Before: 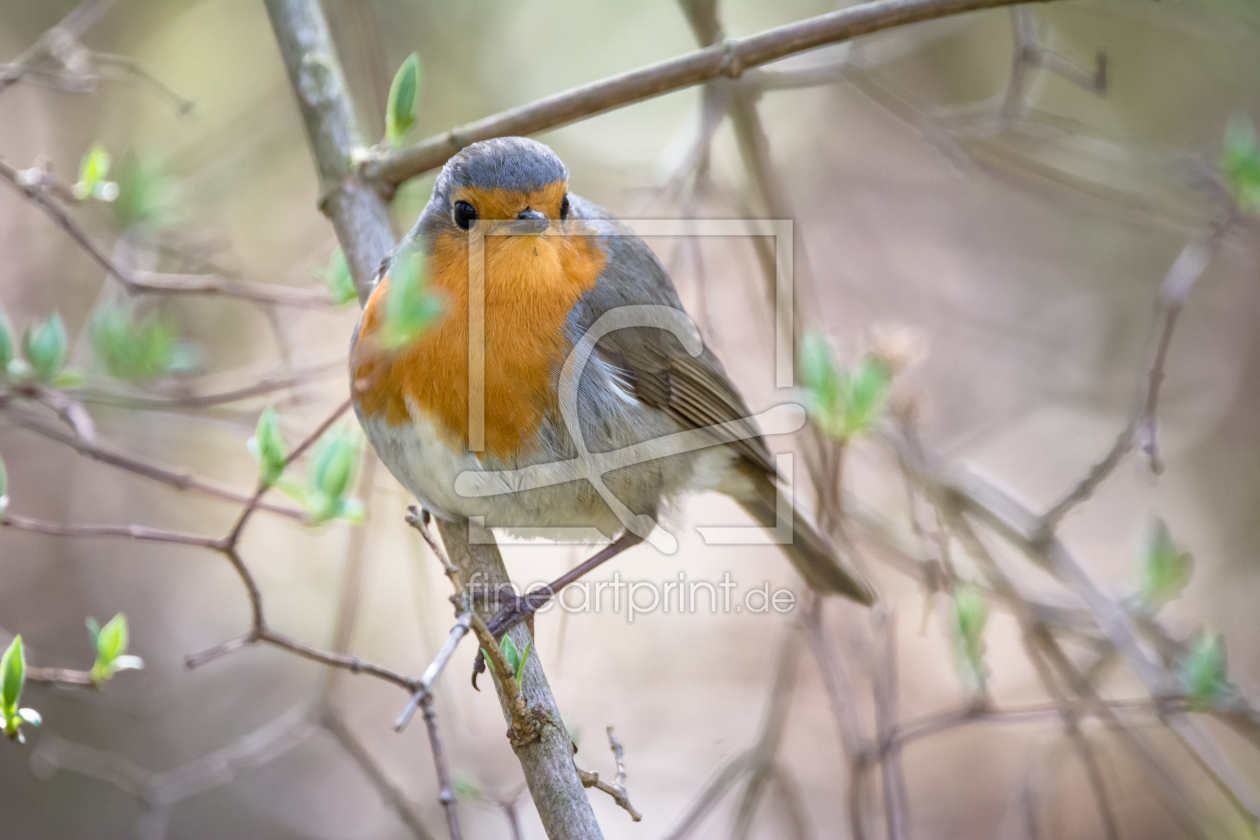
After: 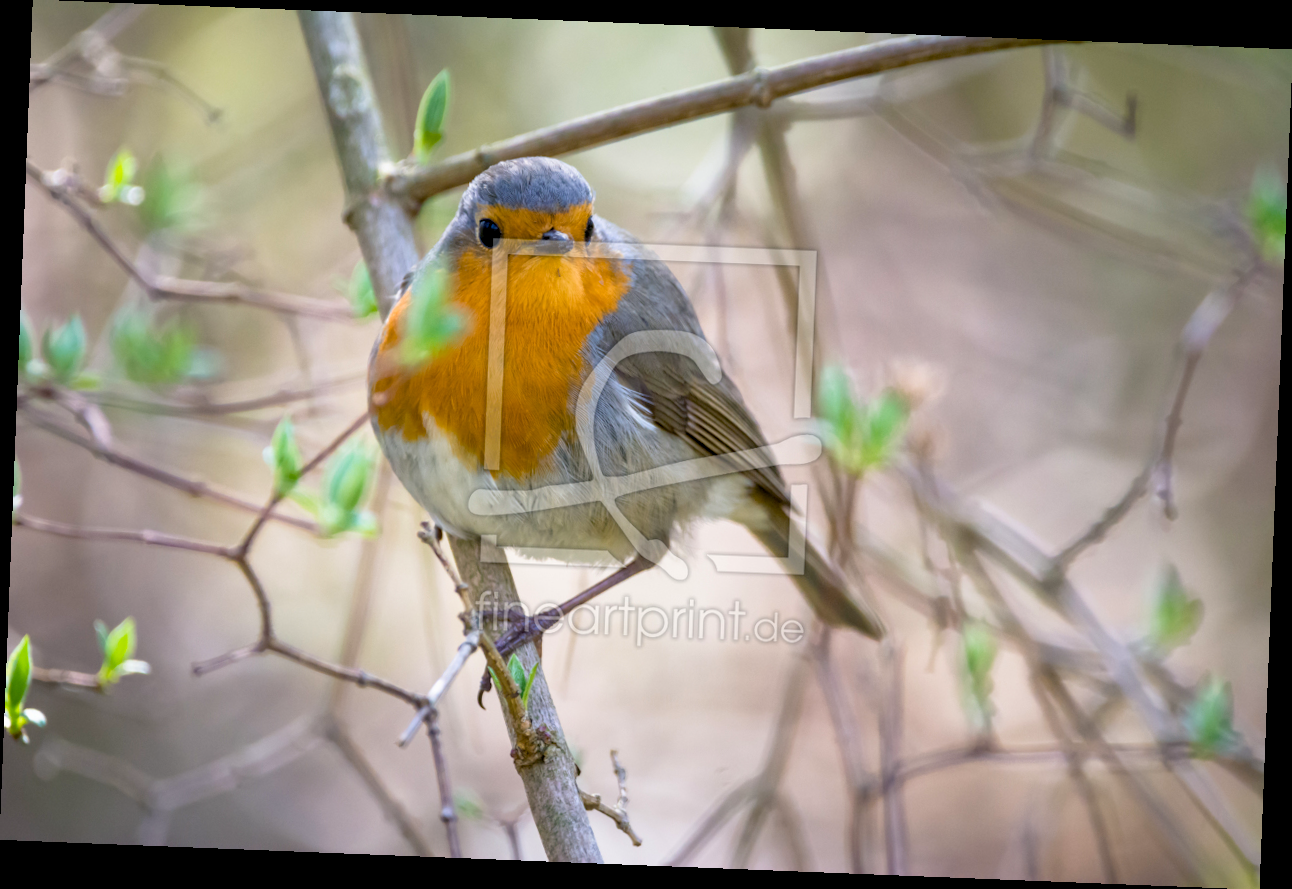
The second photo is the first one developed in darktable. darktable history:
color balance rgb: shadows lift › chroma 4.076%, shadows lift › hue 254.33°, global offset › luminance -1.03%, perceptual saturation grading › global saturation 25.584%
crop and rotate: angle -2.27°
